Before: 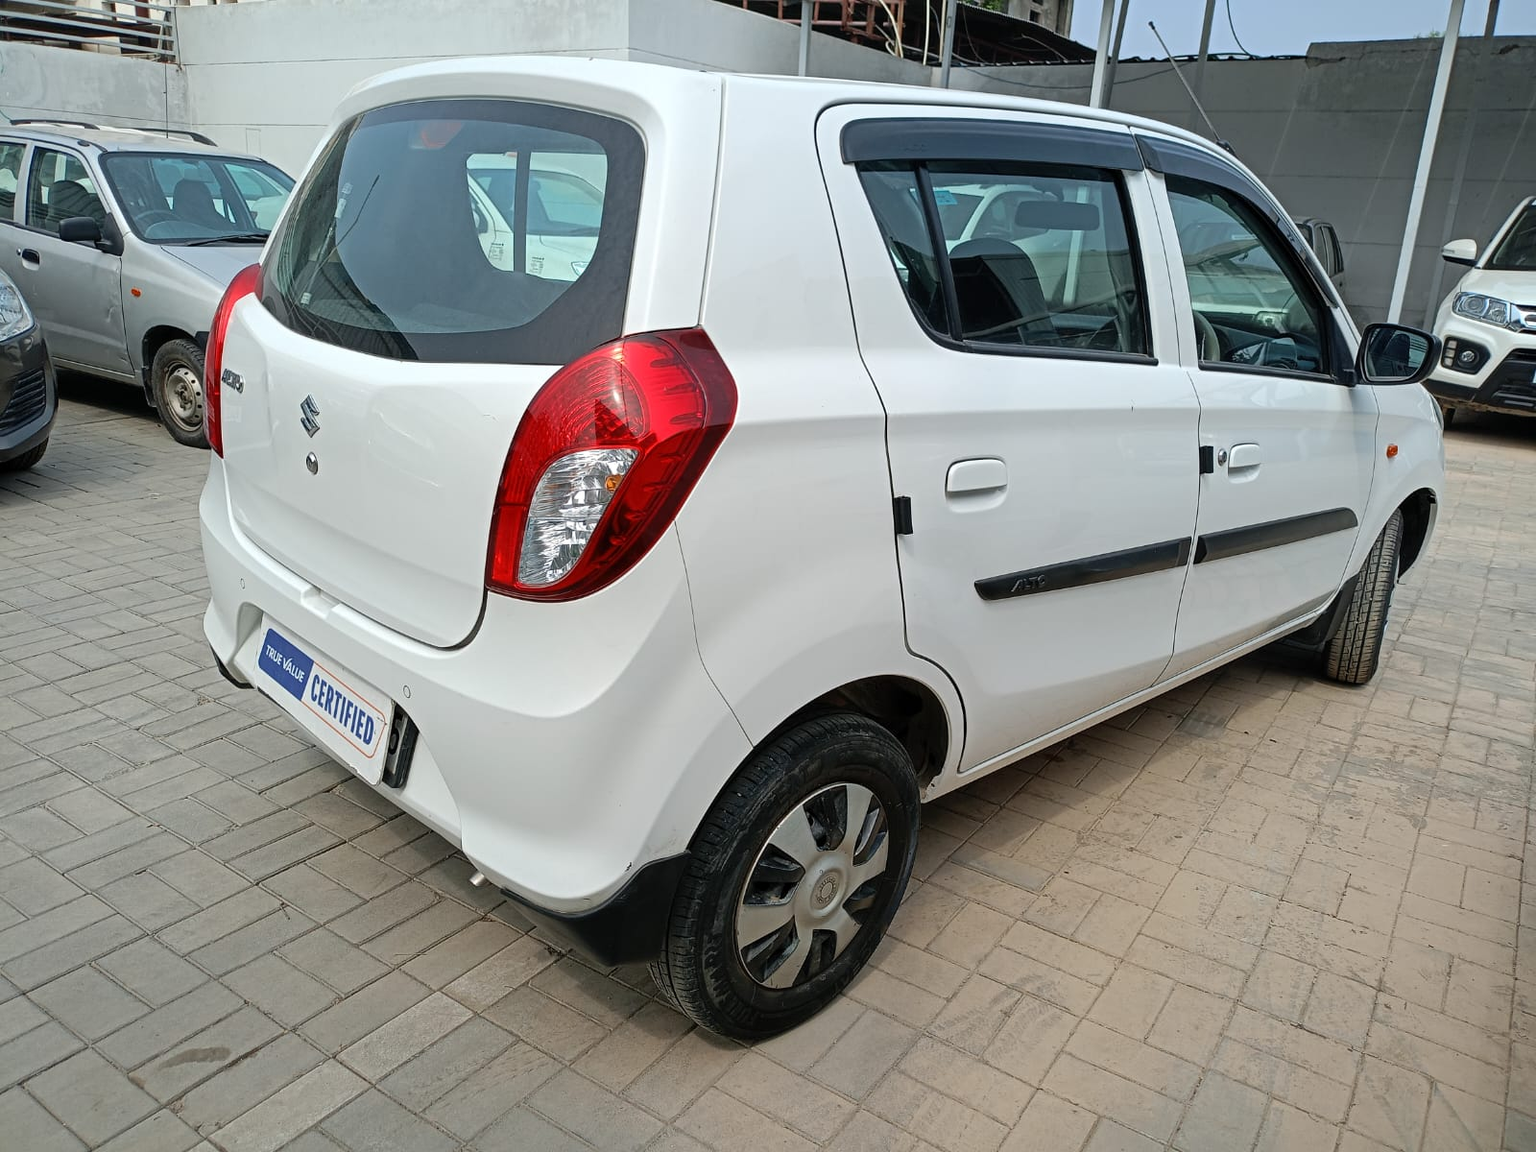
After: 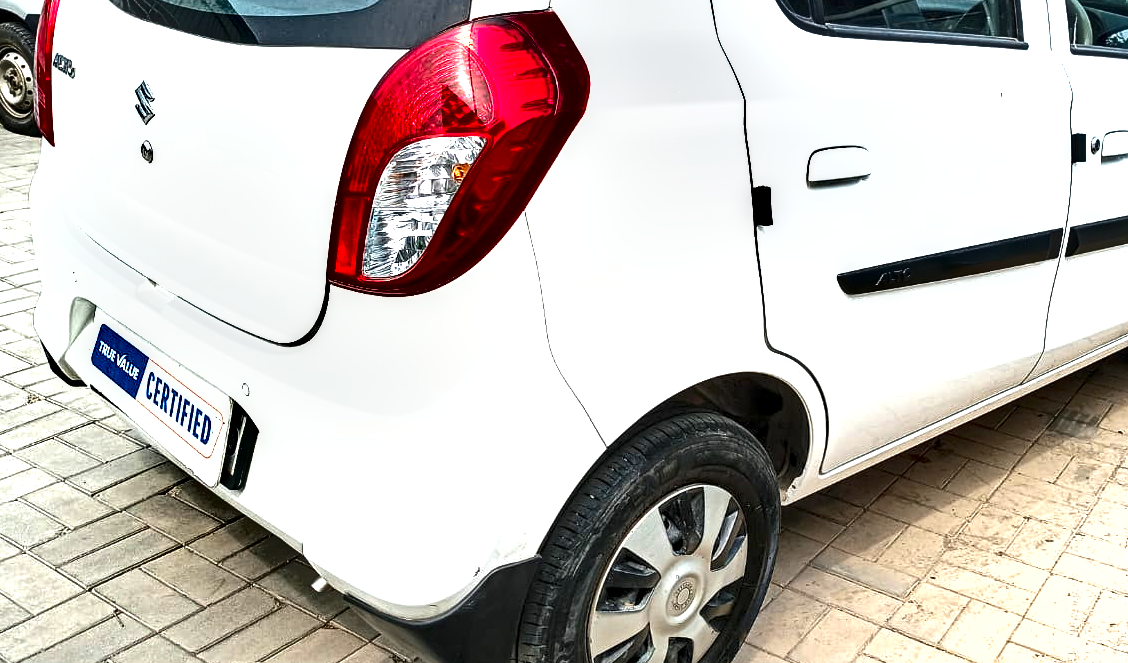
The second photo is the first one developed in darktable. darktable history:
crop: left 11.164%, top 27.628%, right 18.309%, bottom 17.08%
shadows and highlights: shadows 22.8, highlights -48.44, soften with gaussian
local contrast: detail 135%, midtone range 0.745
exposure: black level correction 0, exposure 1.54 EV, compensate exposure bias true, compensate highlight preservation false
